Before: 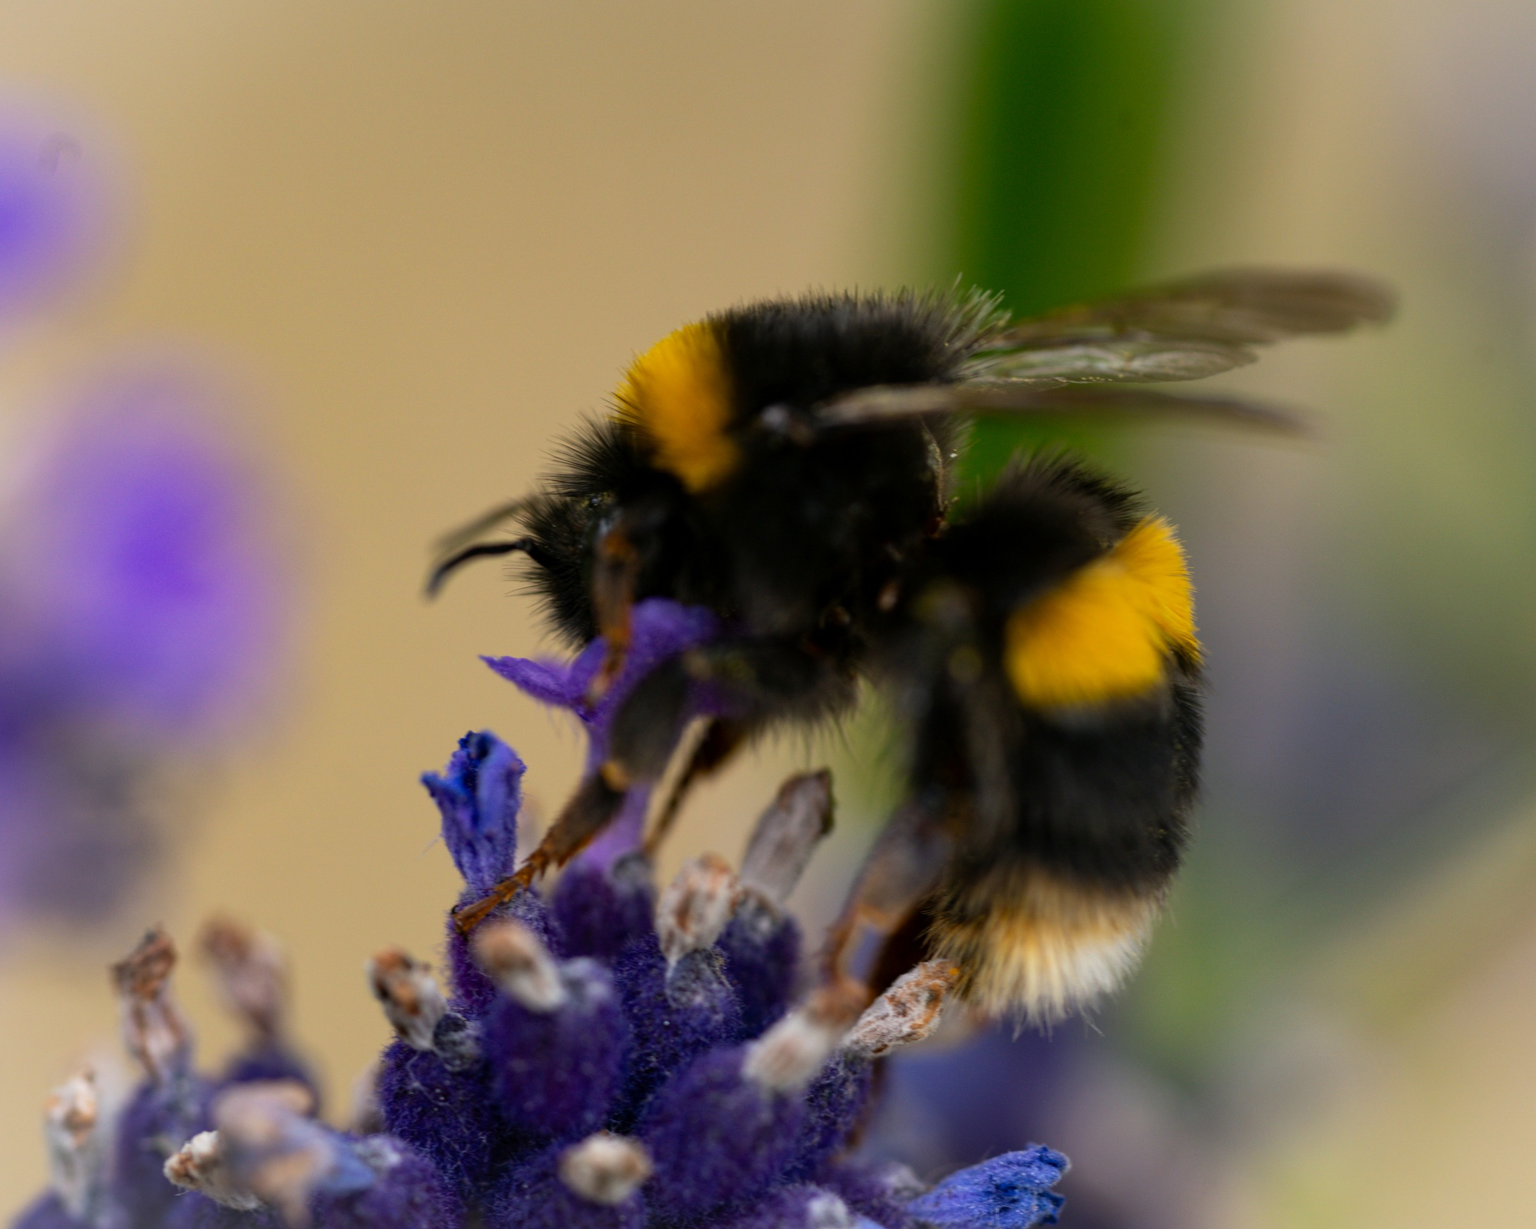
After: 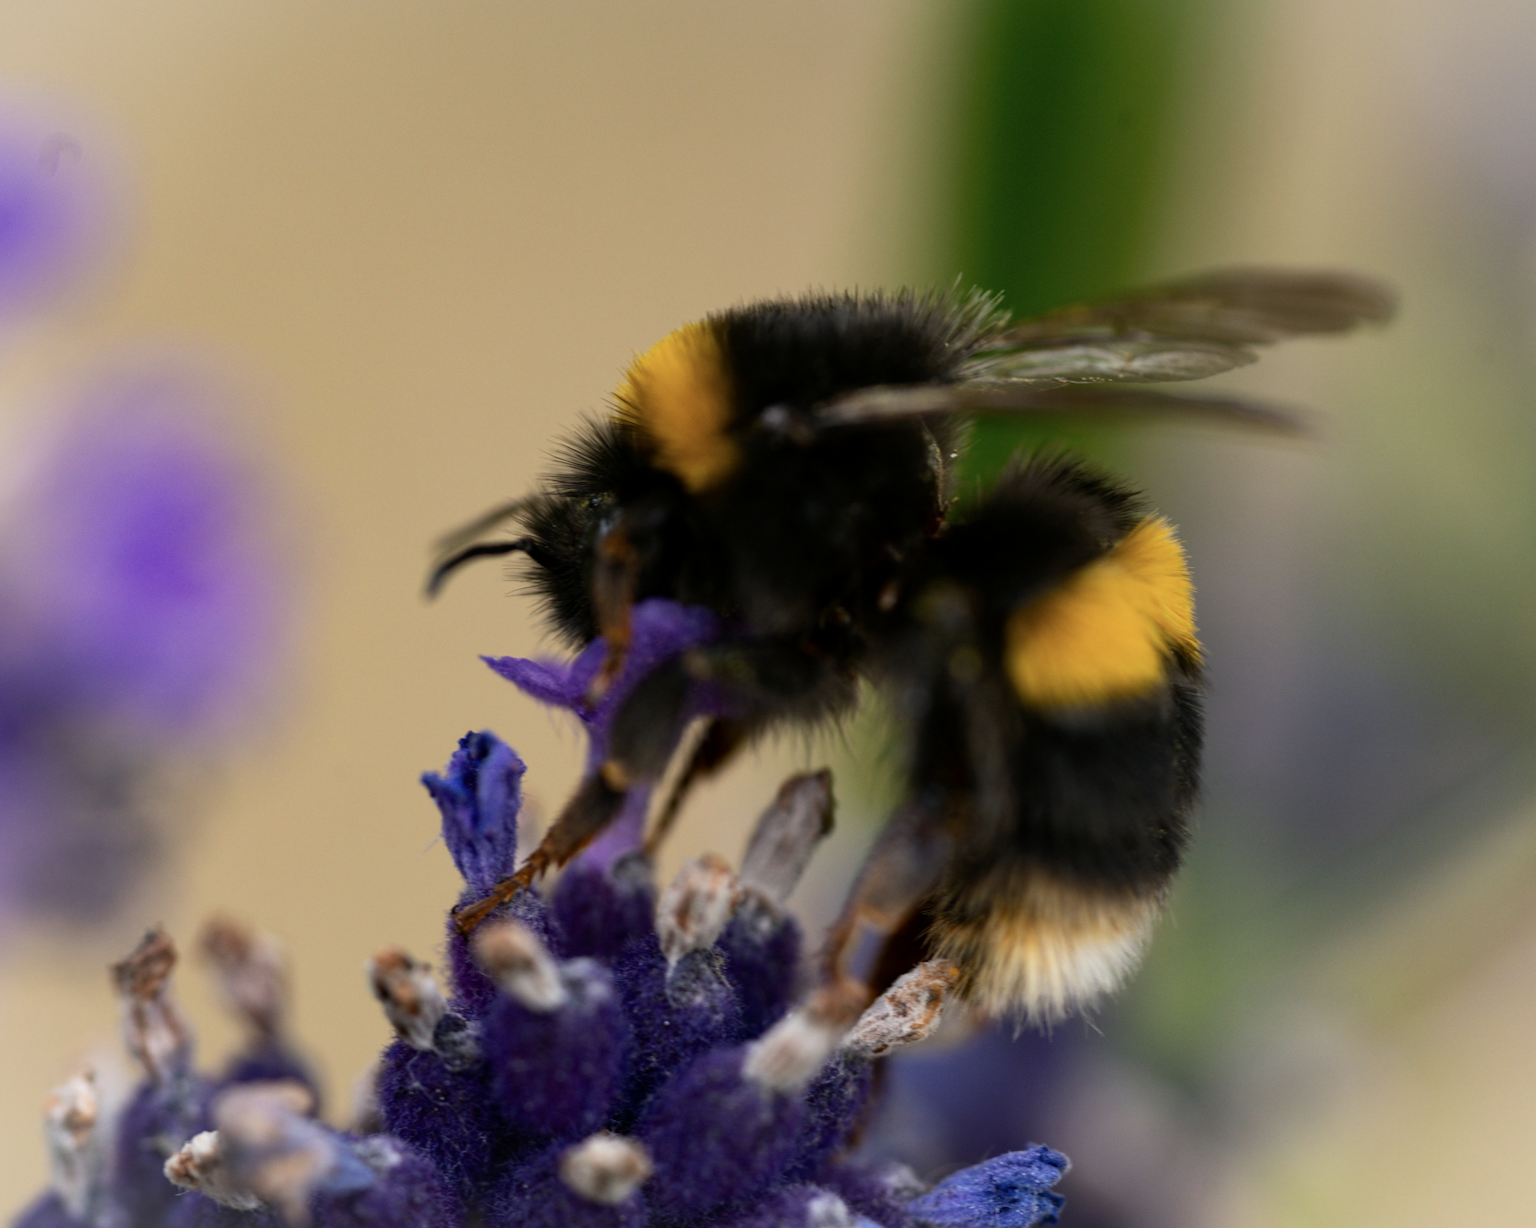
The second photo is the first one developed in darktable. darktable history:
contrast brightness saturation: contrast 0.108, saturation -0.158
